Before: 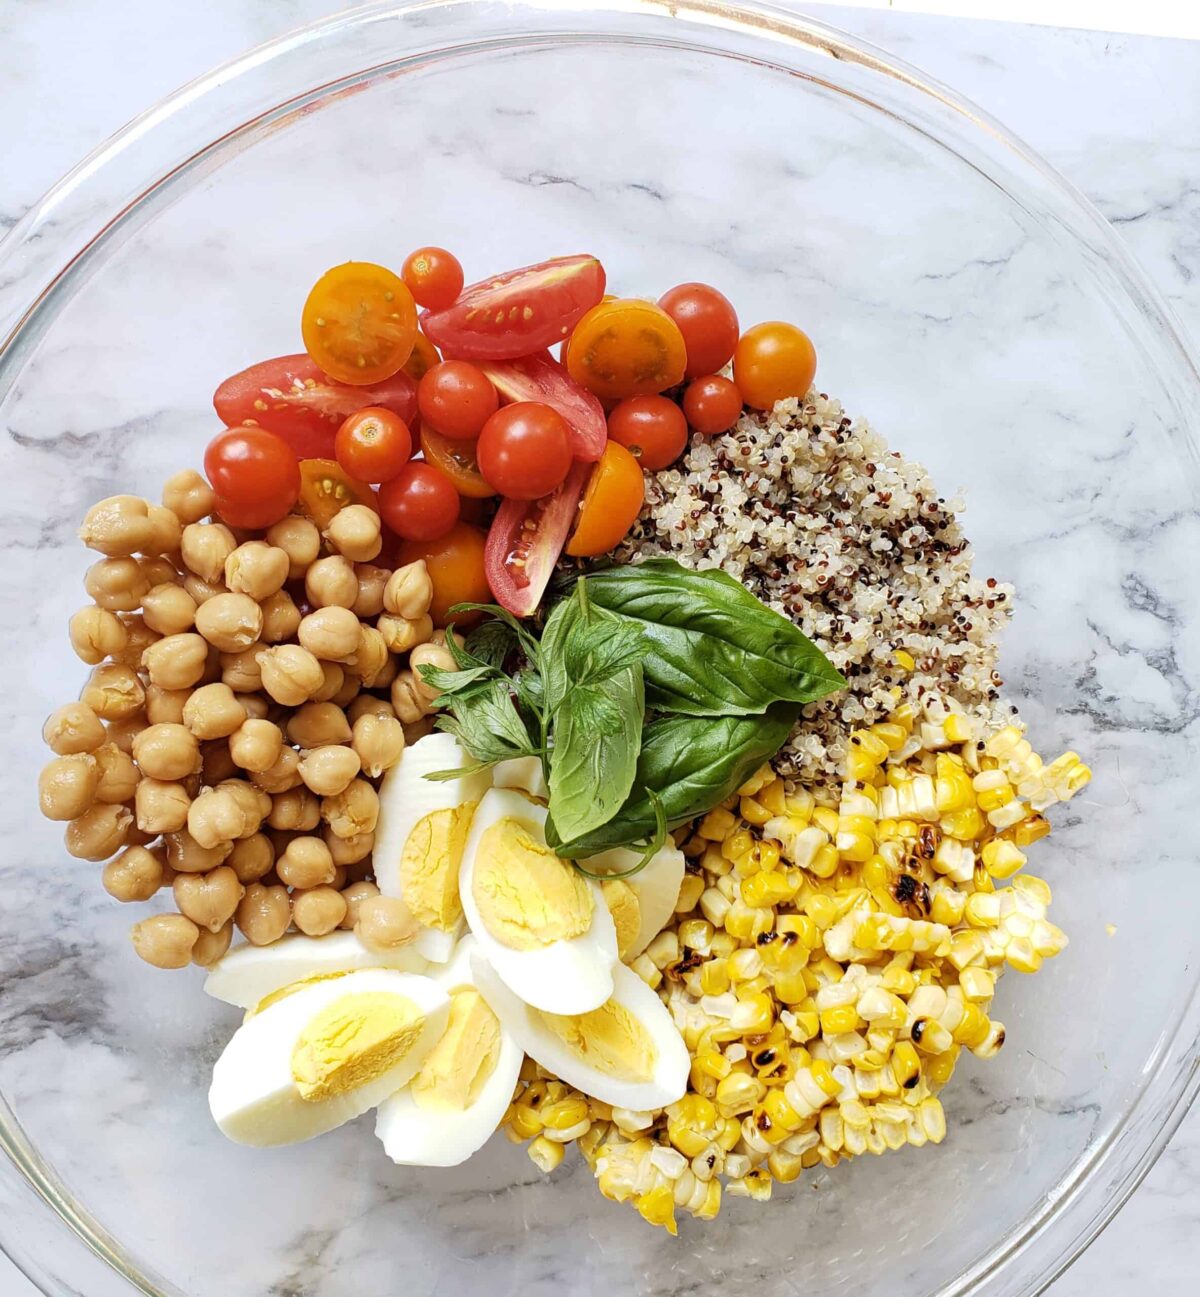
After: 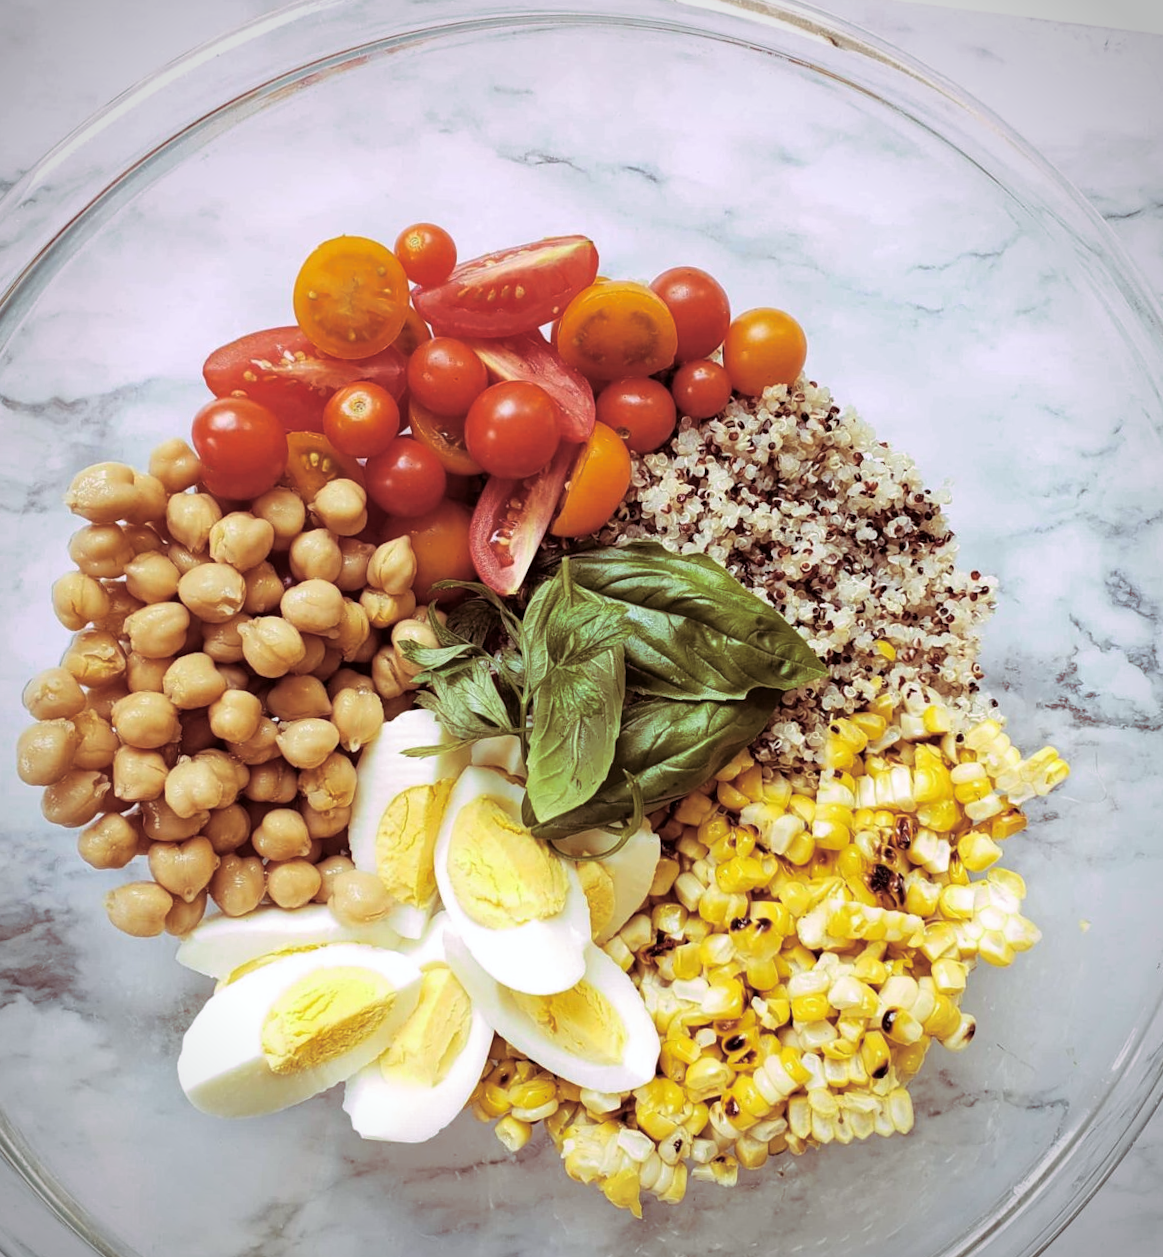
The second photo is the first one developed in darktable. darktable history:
color correction: highlights a* -2.73, highlights b* -2.09, shadows a* 2.41, shadows b* 2.73
split-toning: highlights › hue 298.8°, highlights › saturation 0.73, compress 41.76%
crop and rotate: angle -1.69°
vignetting: on, module defaults
